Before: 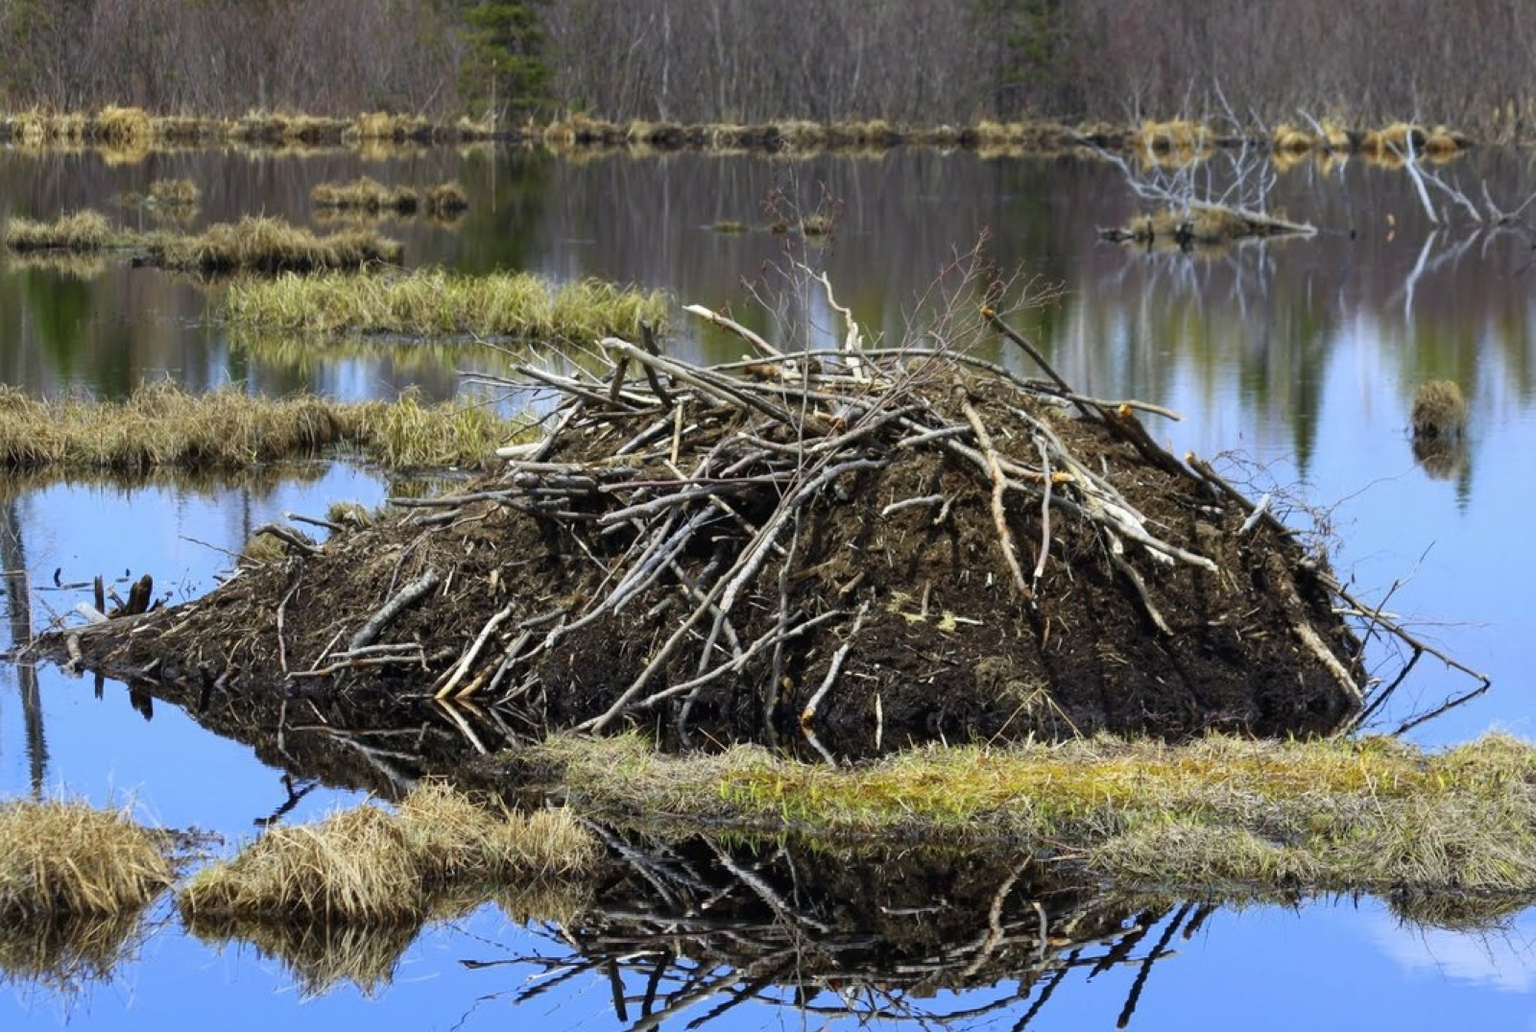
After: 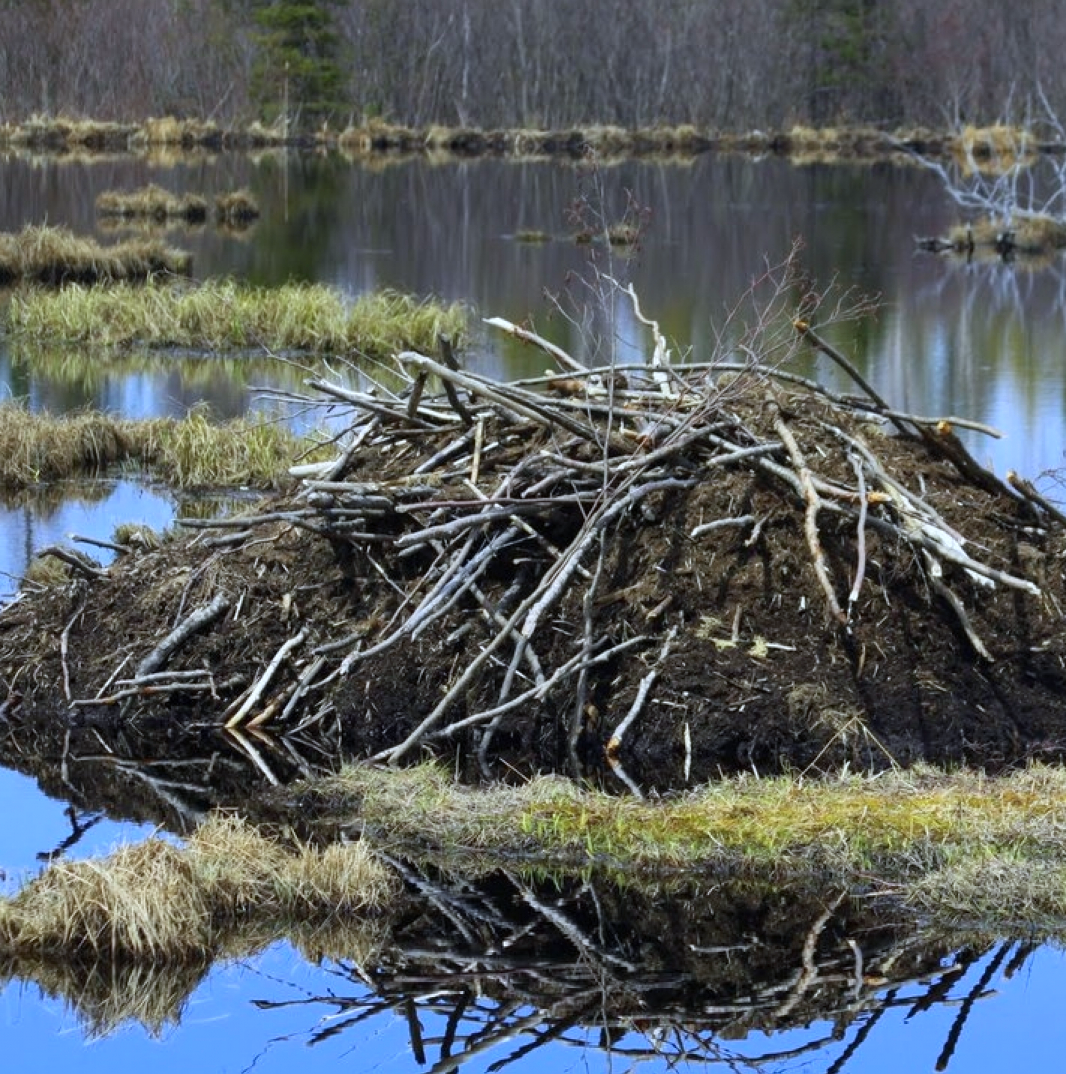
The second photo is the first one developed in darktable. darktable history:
color calibration: x 0.367, y 0.376, temperature 4372.25 K
crop and rotate: left 14.292%, right 19.041%
